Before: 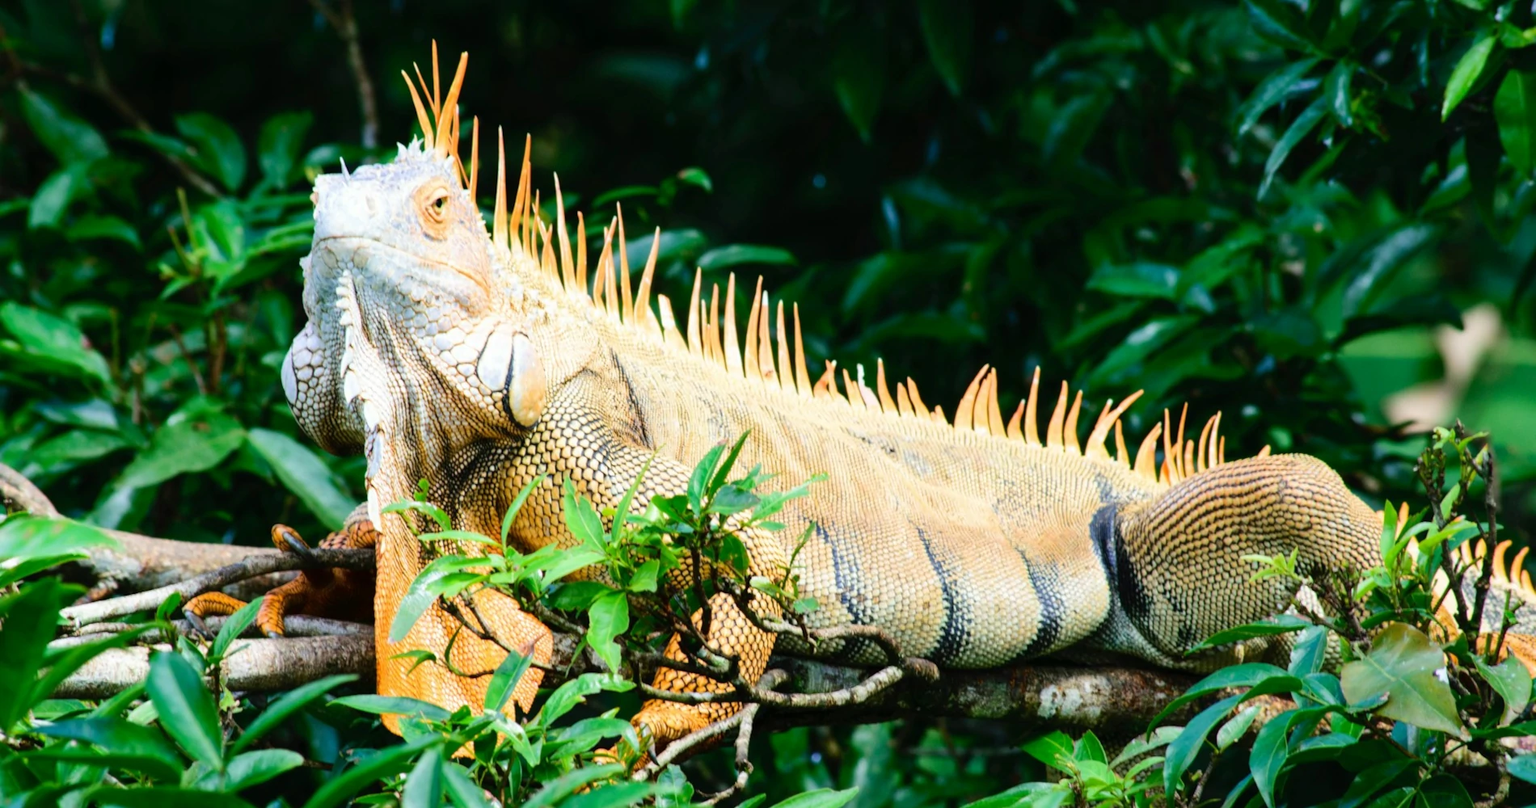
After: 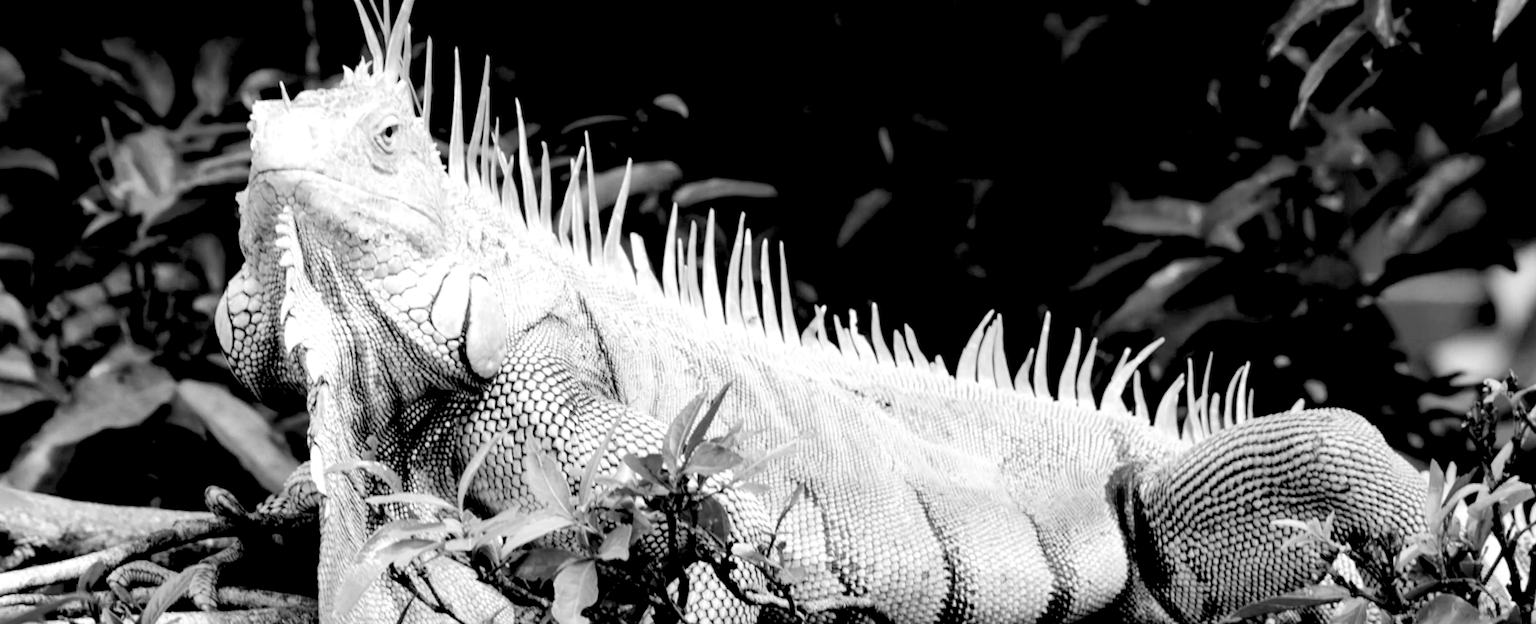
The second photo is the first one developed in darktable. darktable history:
rgb levels: levels [[0.034, 0.472, 0.904], [0, 0.5, 1], [0, 0.5, 1]]
monochrome: on, module defaults
crop: left 5.596%, top 10.314%, right 3.534%, bottom 19.395%
